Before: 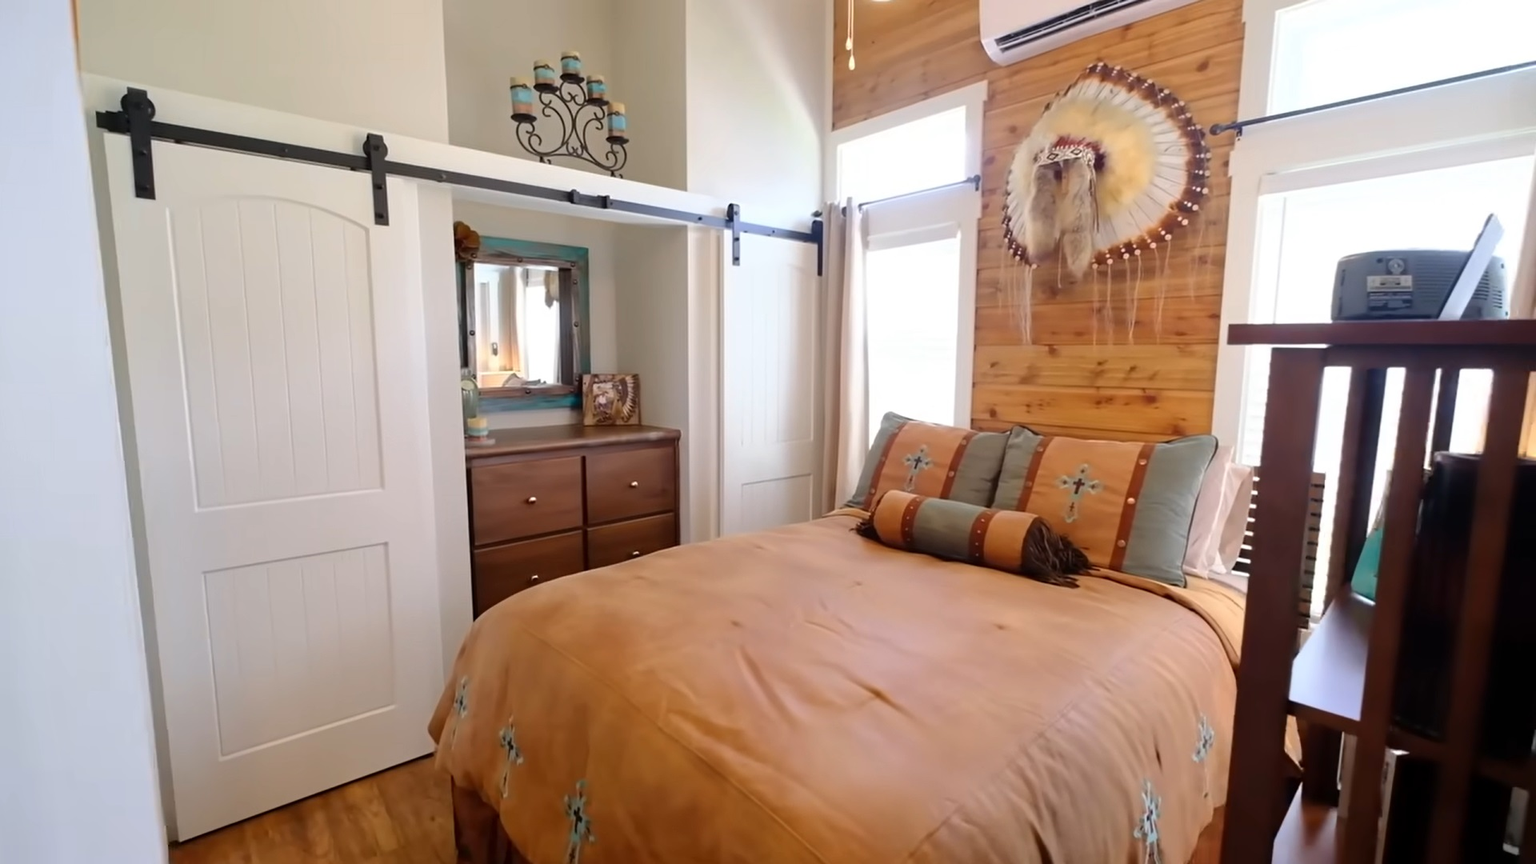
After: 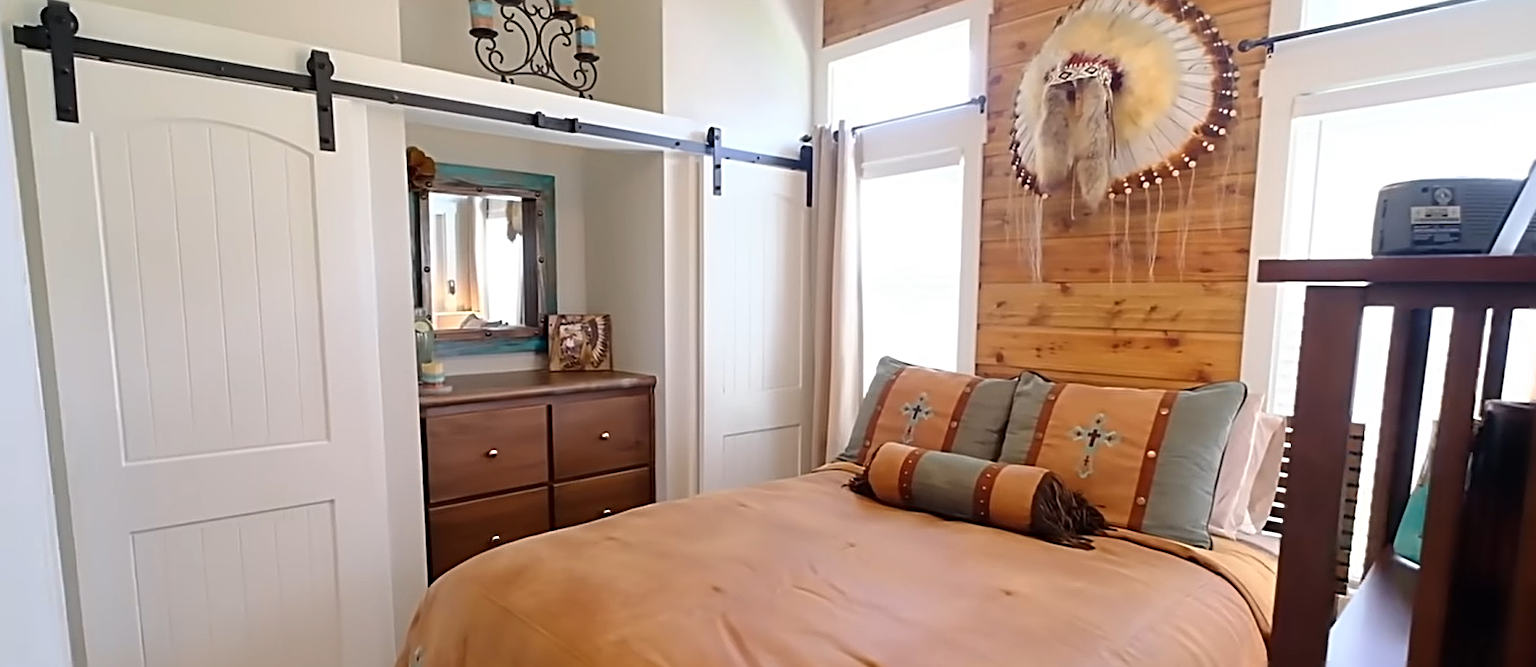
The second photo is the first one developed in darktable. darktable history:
crop: left 5.494%, top 10.202%, right 3.529%, bottom 19.497%
sharpen: radius 2.84, amount 0.728
